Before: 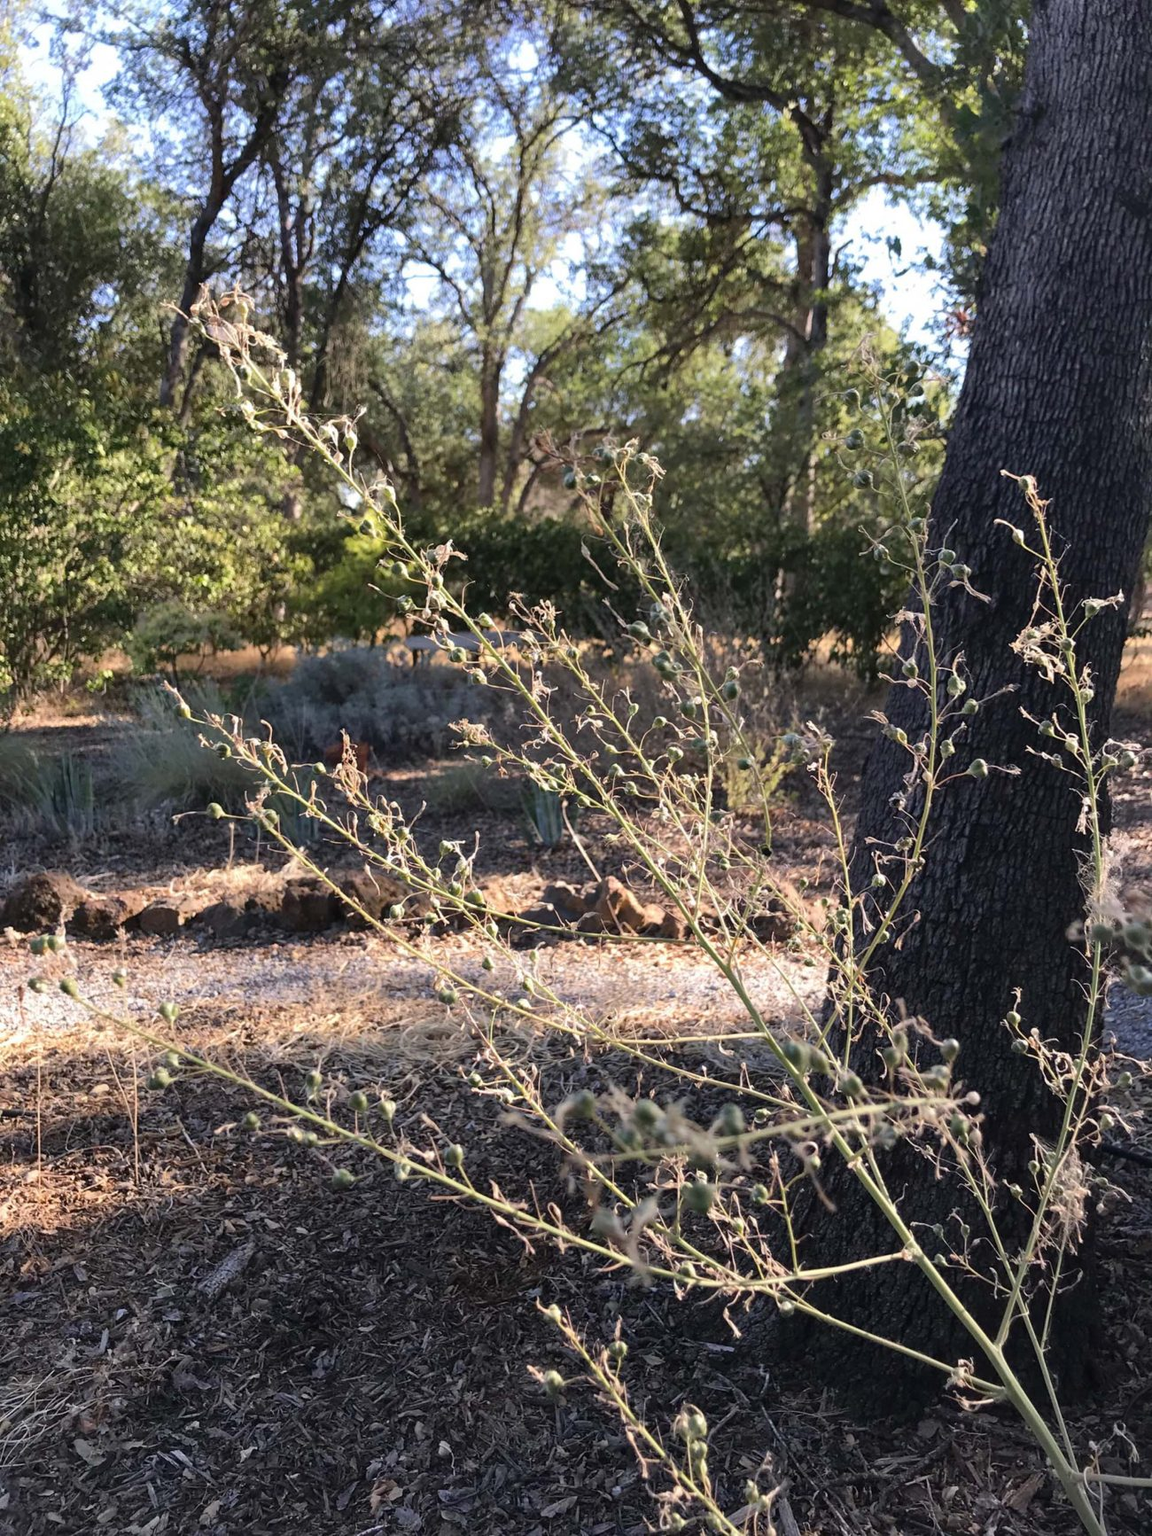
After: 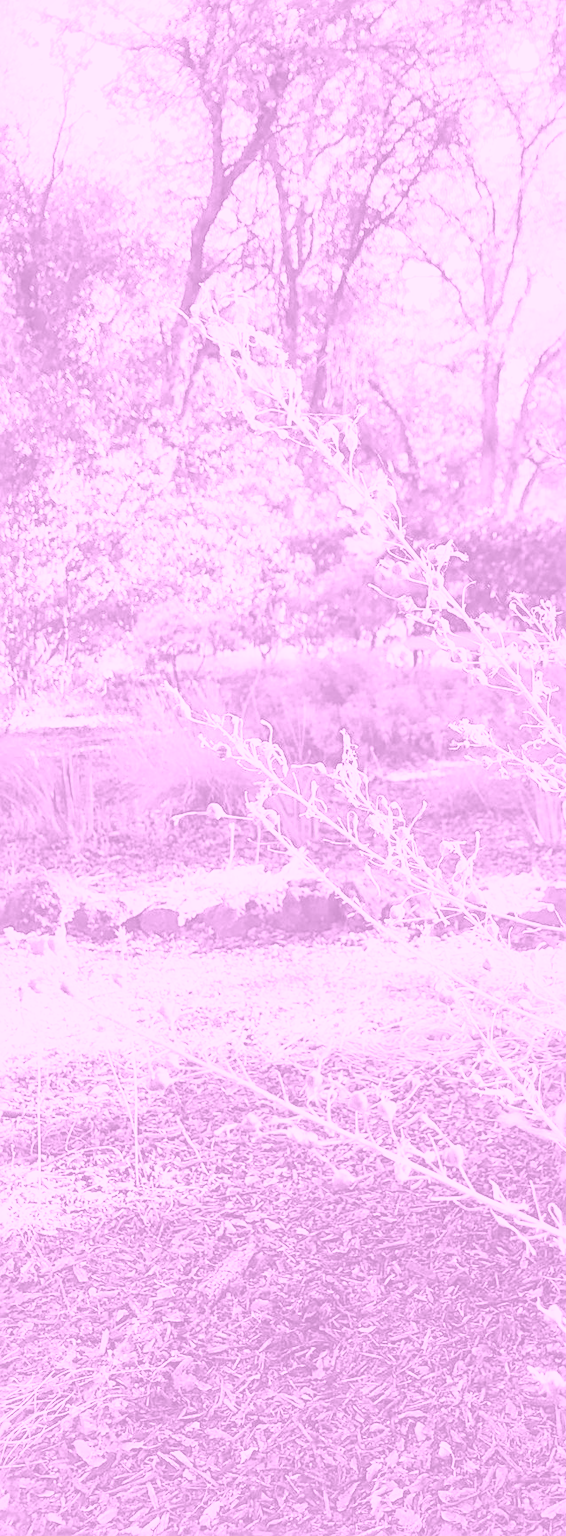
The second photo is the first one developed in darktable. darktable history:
color balance: mode lift, gamma, gain (sRGB), lift [0.997, 0.979, 1.021, 1.011], gamma [1, 1.084, 0.916, 0.998], gain [1, 0.87, 1.13, 1.101], contrast 4.55%, contrast fulcrum 38.24%, output saturation 104.09%
sharpen: on, module defaults
crop and rotate: left 0%, top 0%, right 50.845%
exposure: exposure 2.04 EV, compensate highlight preservation false
local contrast: mode bilateral grid, contrast 25, coarseness 60, detail 151%, midtone range 0.2
colorize: hue 331.2°, saturation 75%, source mix 30.28%, lightness 70.52%, version 1
filmic rgb: black relative exposure -7.65 EV, white relative exposure 4.56 EV, hardness 3.61
white balance: red 1.004, blue 1.096
